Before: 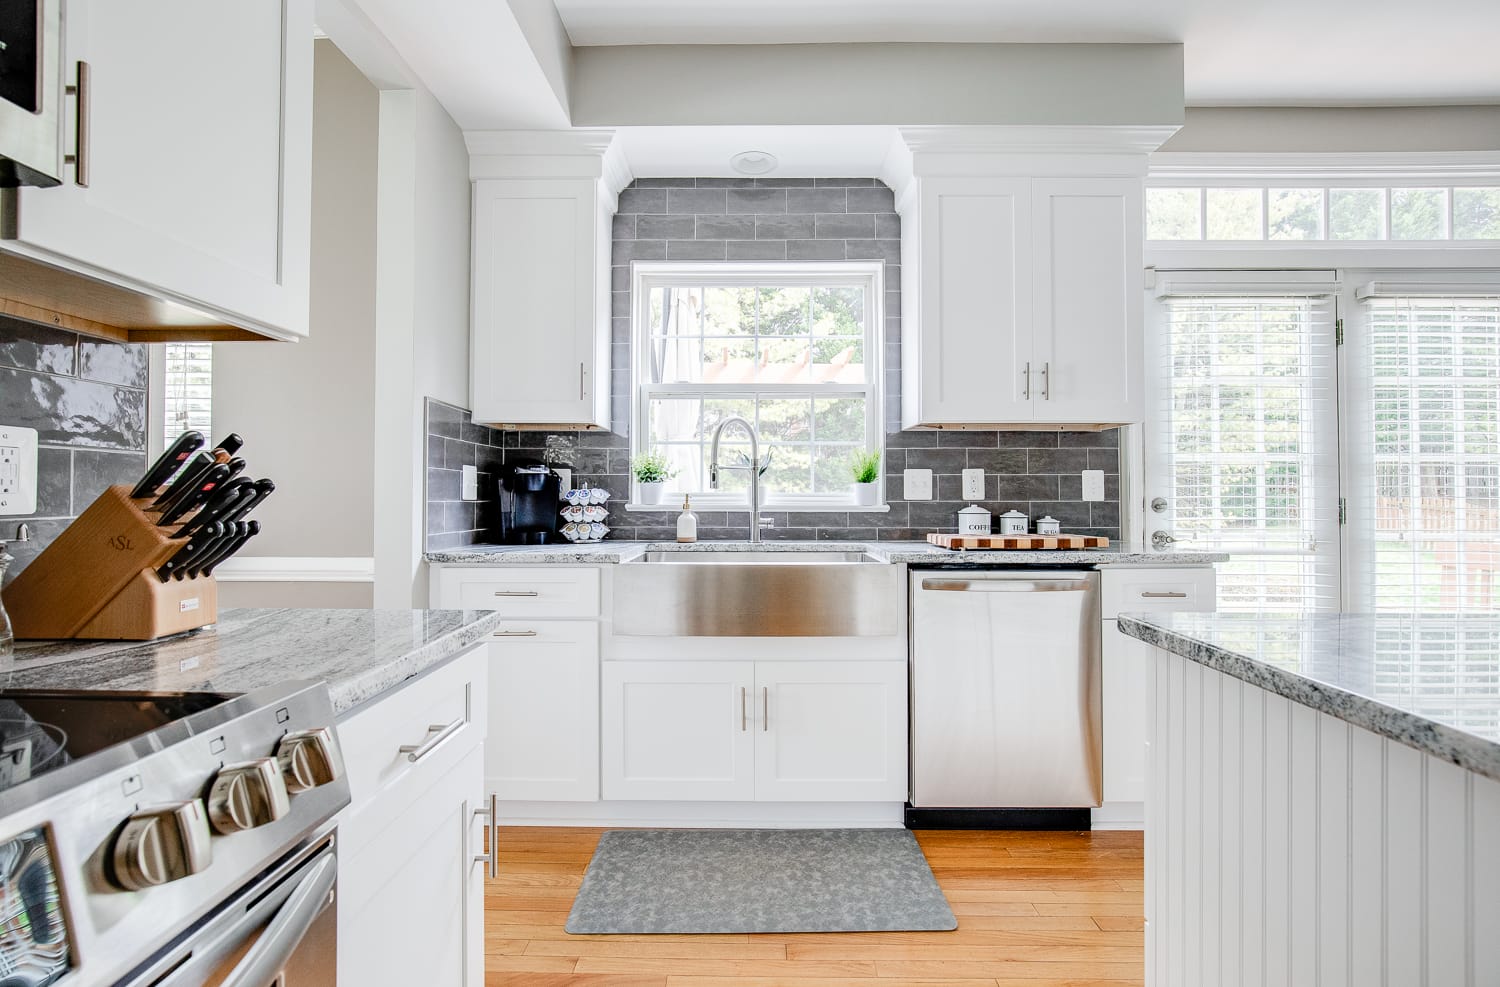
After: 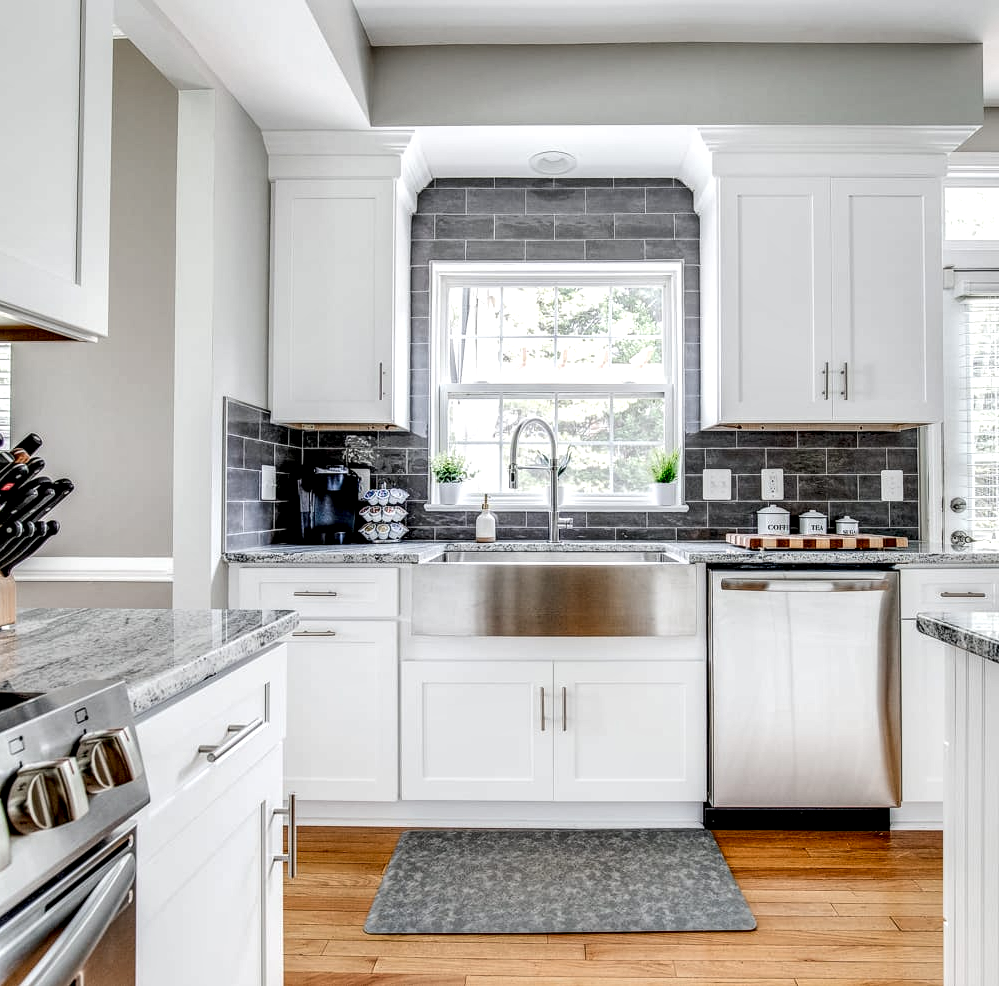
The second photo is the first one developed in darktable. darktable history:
crop and rotate: left 13.409%, right 19.924%
local contrast: highlights 19%, detail 186%
exposure: compensate highlight preservation false
